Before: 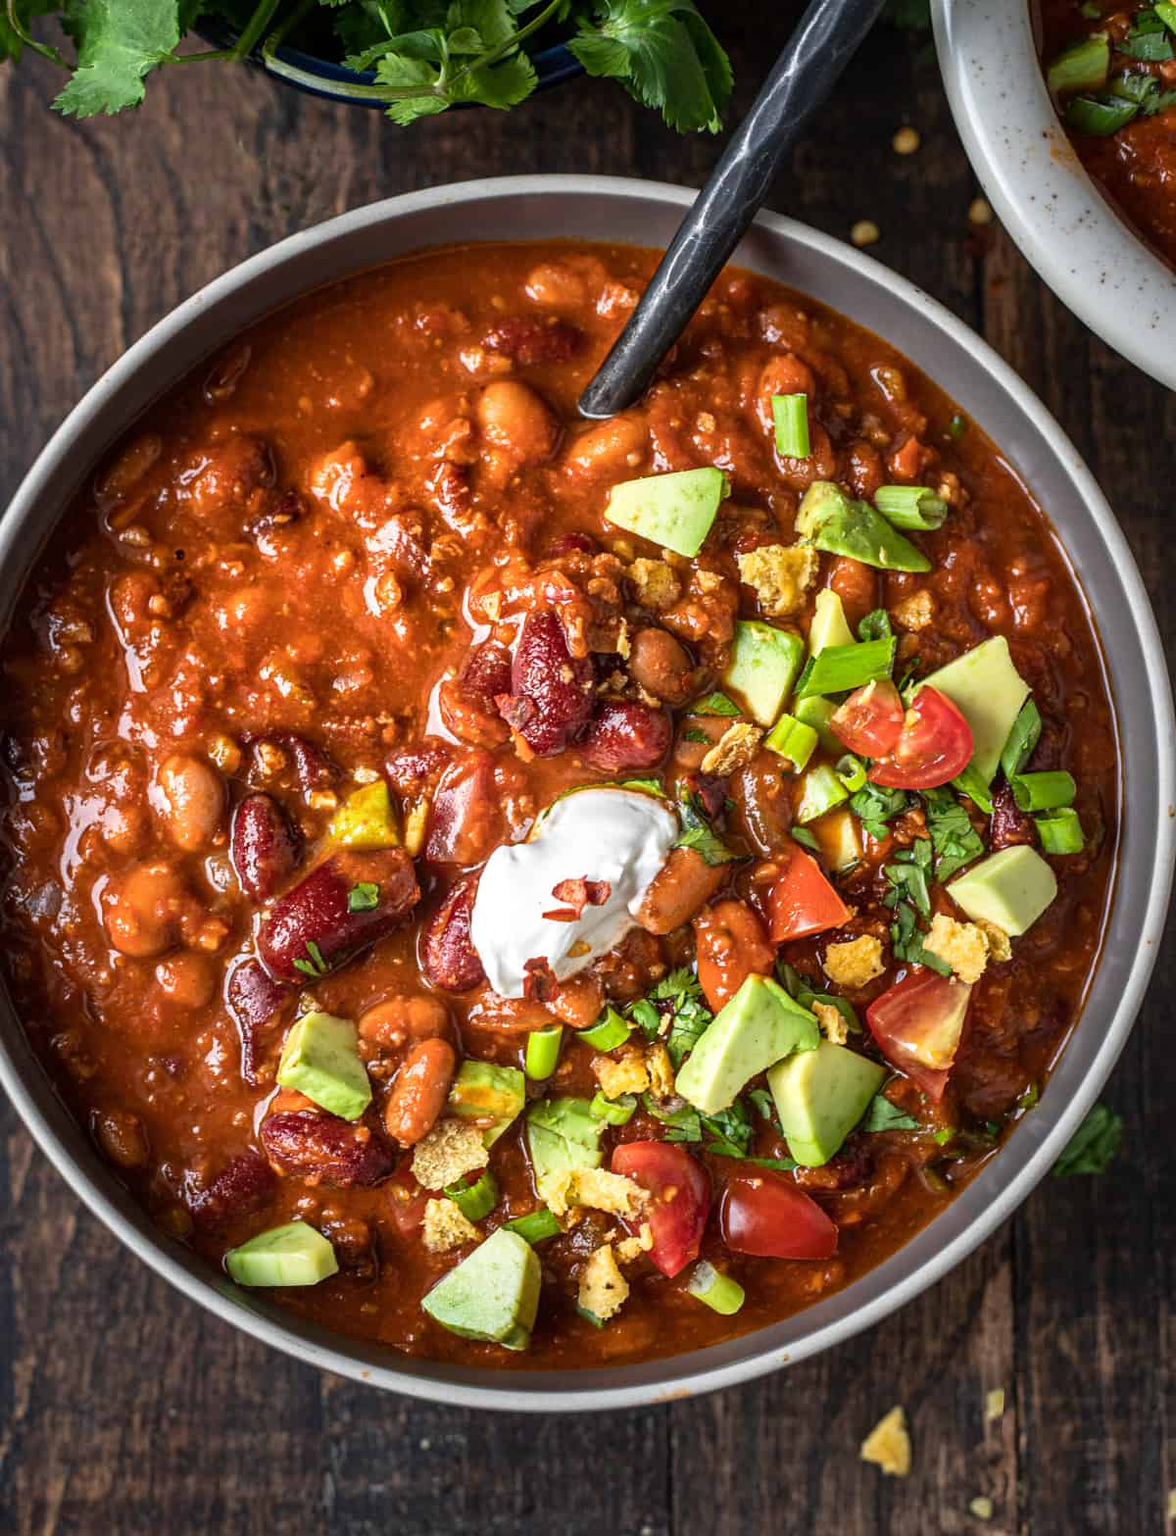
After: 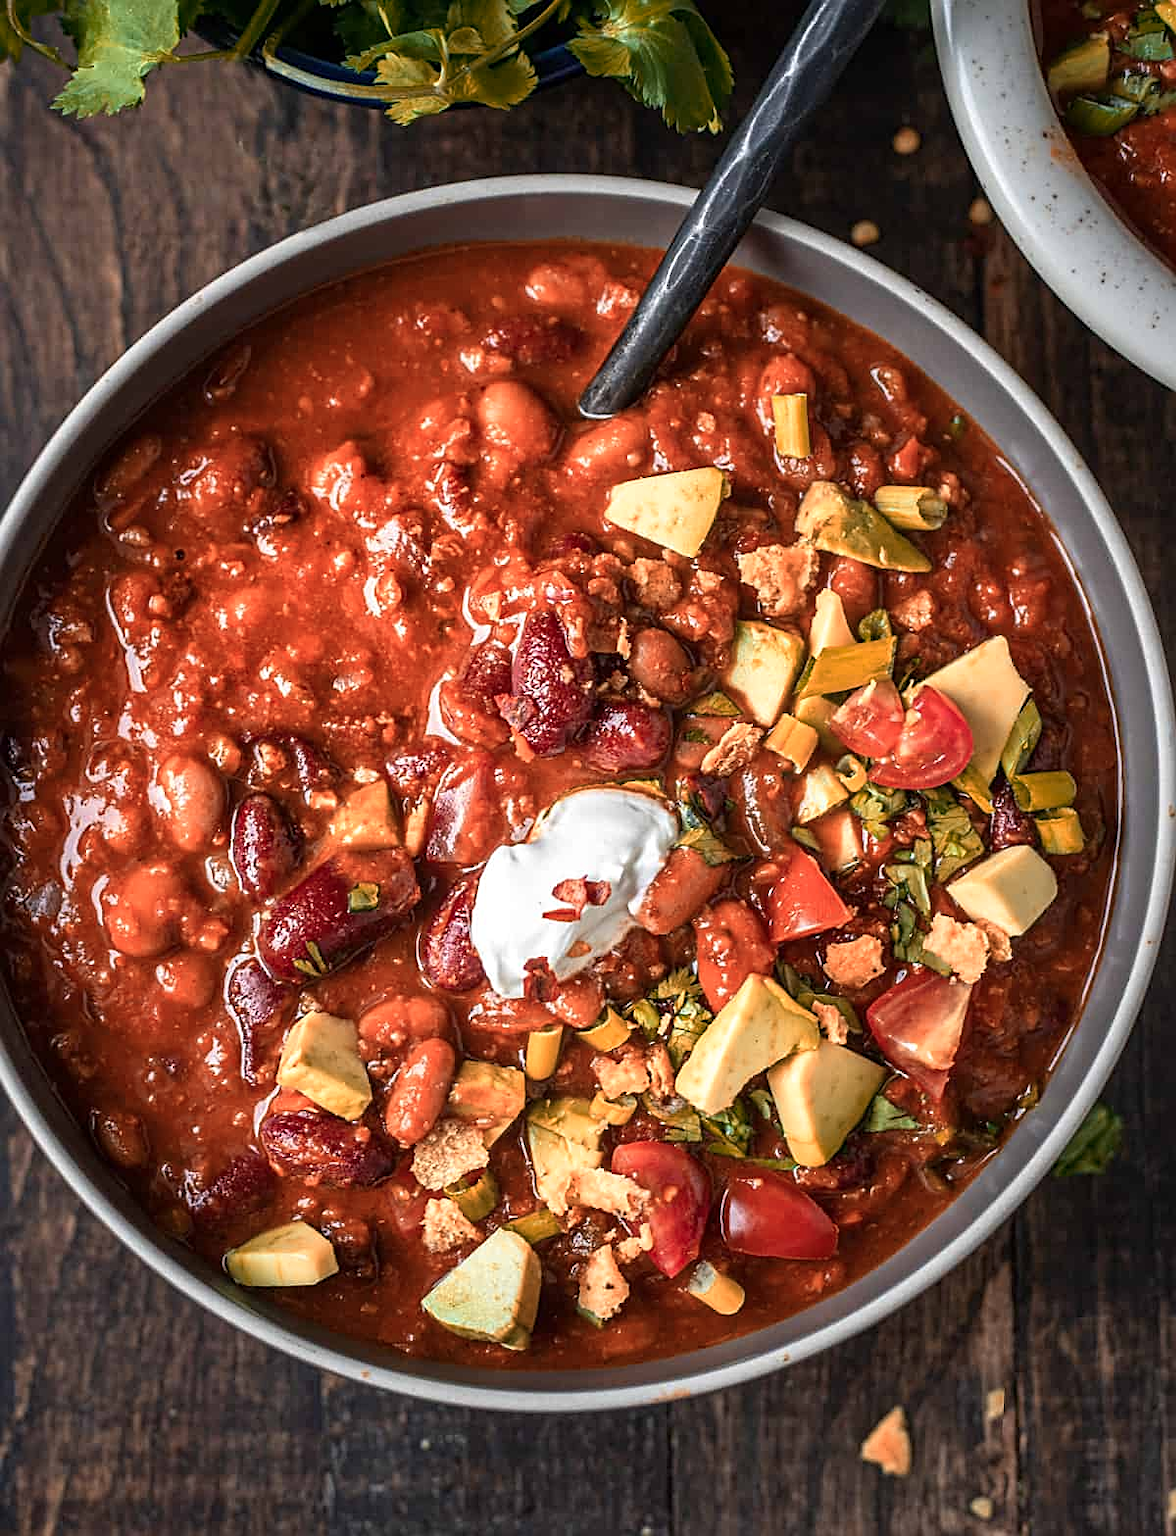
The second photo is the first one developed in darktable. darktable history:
color zones: curves: ch2 [(0, 0.5) (0.084, 0.497) (0.323, 0.335) (0.4, 0.497) (1, 0.5)]
sharpen: on, module defaults
